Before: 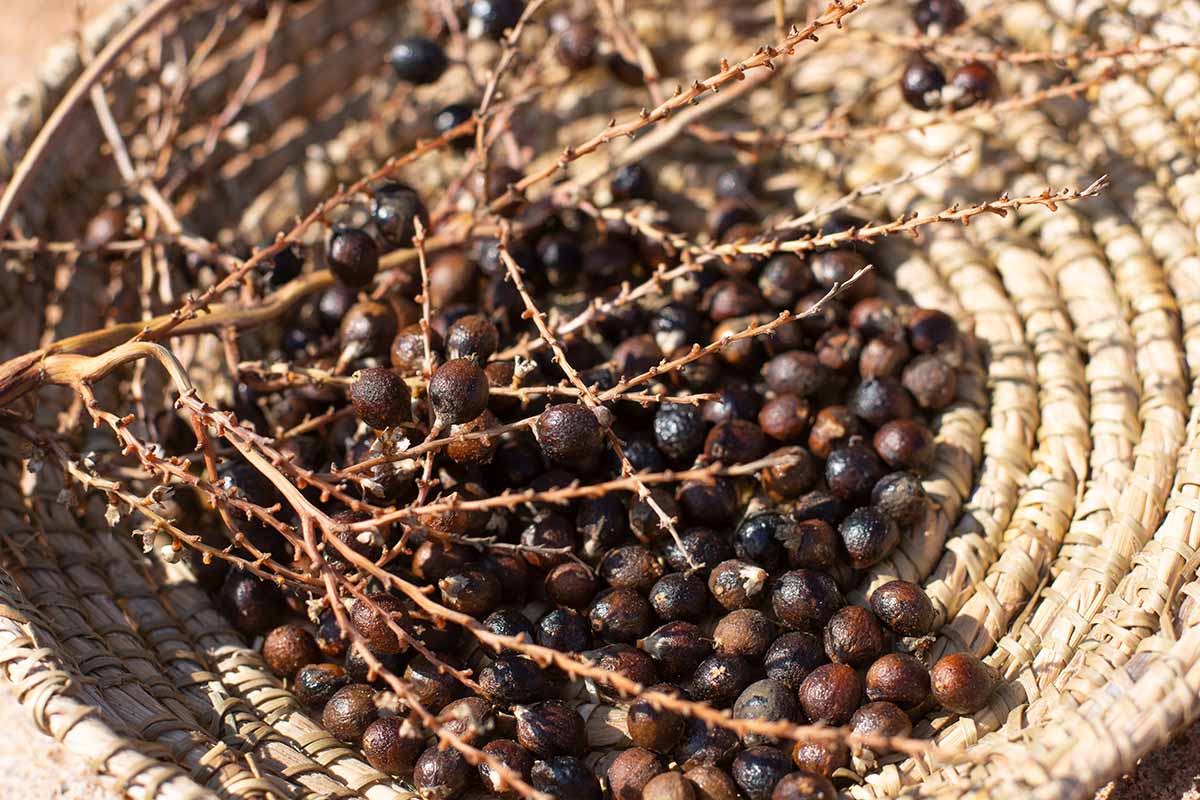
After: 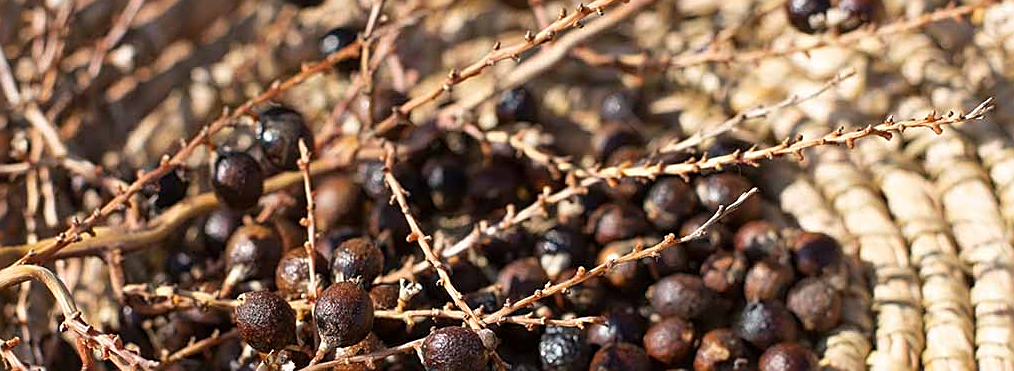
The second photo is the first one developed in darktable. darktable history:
crop and rotate: left 9.621%, top 9.636%, right 5.863%, bottom 43.883%
sharpen: on, module defaults
